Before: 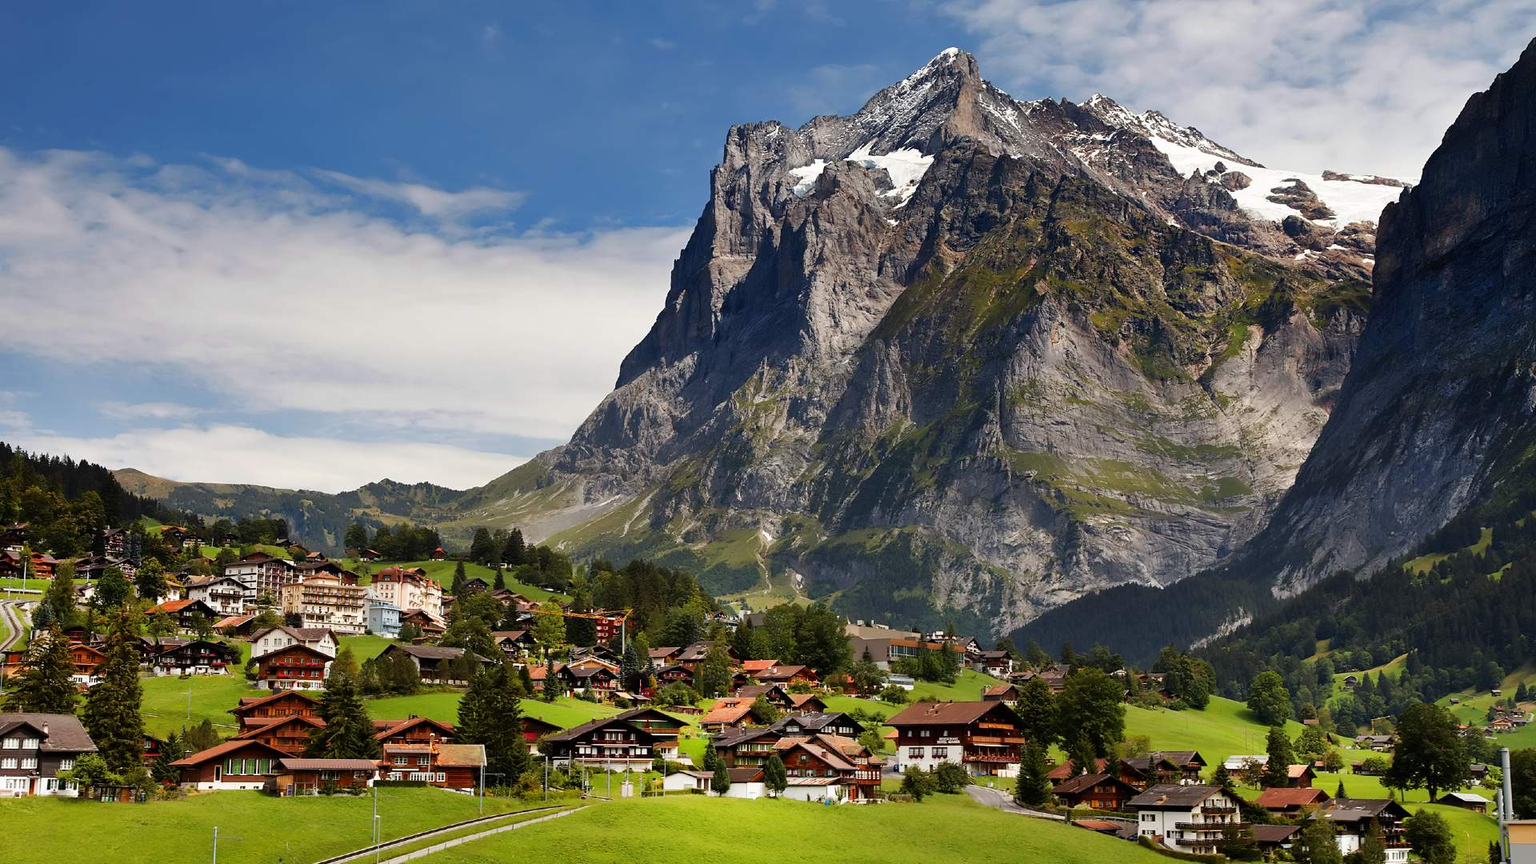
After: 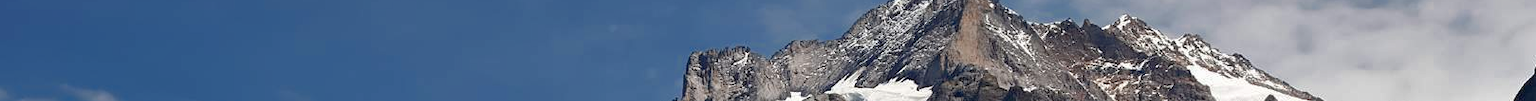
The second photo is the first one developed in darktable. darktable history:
shadows and highlights: on, module defaults
crop and rotate: left 9.644%, top 9.491%, right 6.021%, bottom 80.509%
color zones: curves: ch0 [(0, 0.5) (0.125, 0.4) (0.25, 0.5) (0.375, 0.4) (0.5, 0.4) (0.625, 0.35) (0.75, 0.35) (0.875, 0.5)]; ch1 [(0, 0.35) (0.125, 0.45) (0.25, 0.35) (0.375, 0.35) (0.5, 0.35) (0.625, 0.35) (0.75, 0.45) (0.875, 0.35)]; ch2 [(0, 0.6) (0.125, 0.5) (0.25, 0.5) (0.375, 0.6) (0.5, 0.6) (0.625, 0.5) (0.75, 0.5) (0.875, 0.5)]
